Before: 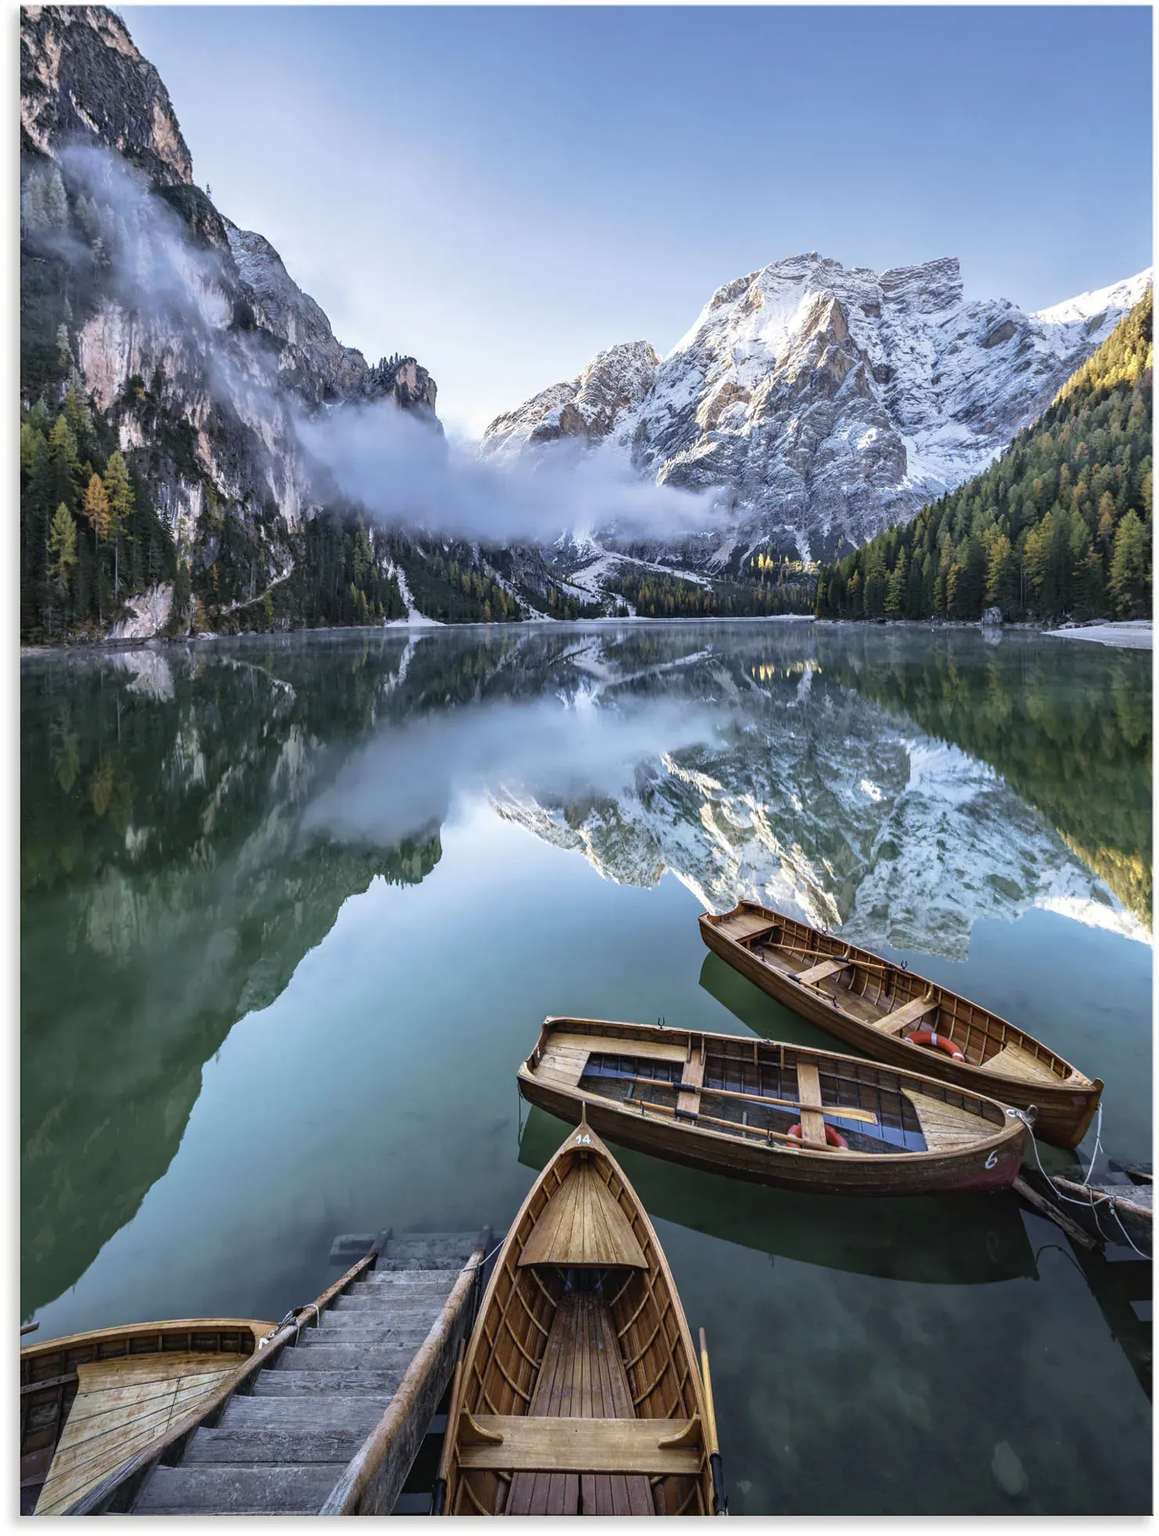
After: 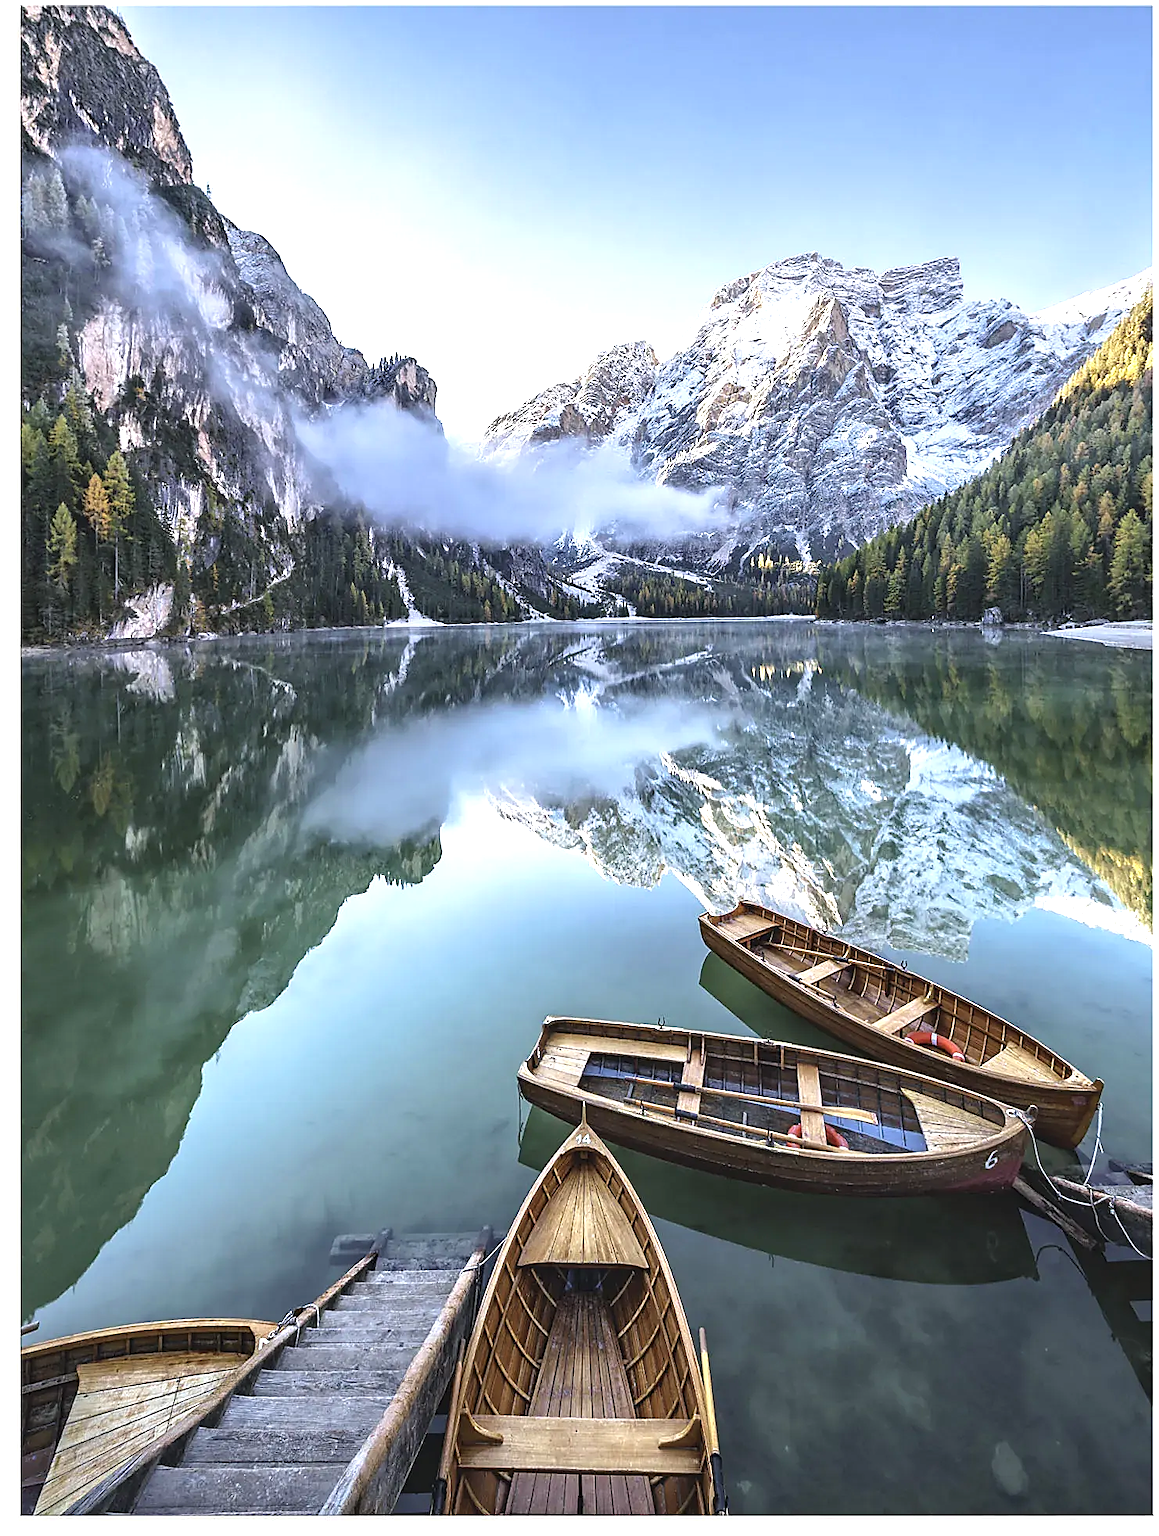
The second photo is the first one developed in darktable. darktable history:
exposure: black level correction -0.002, exposure 0.708 EV, compensate exposure bias true, compensate highlight preservation false
sharpen: radius 1.4, amount 1.25, threshold 0.7
